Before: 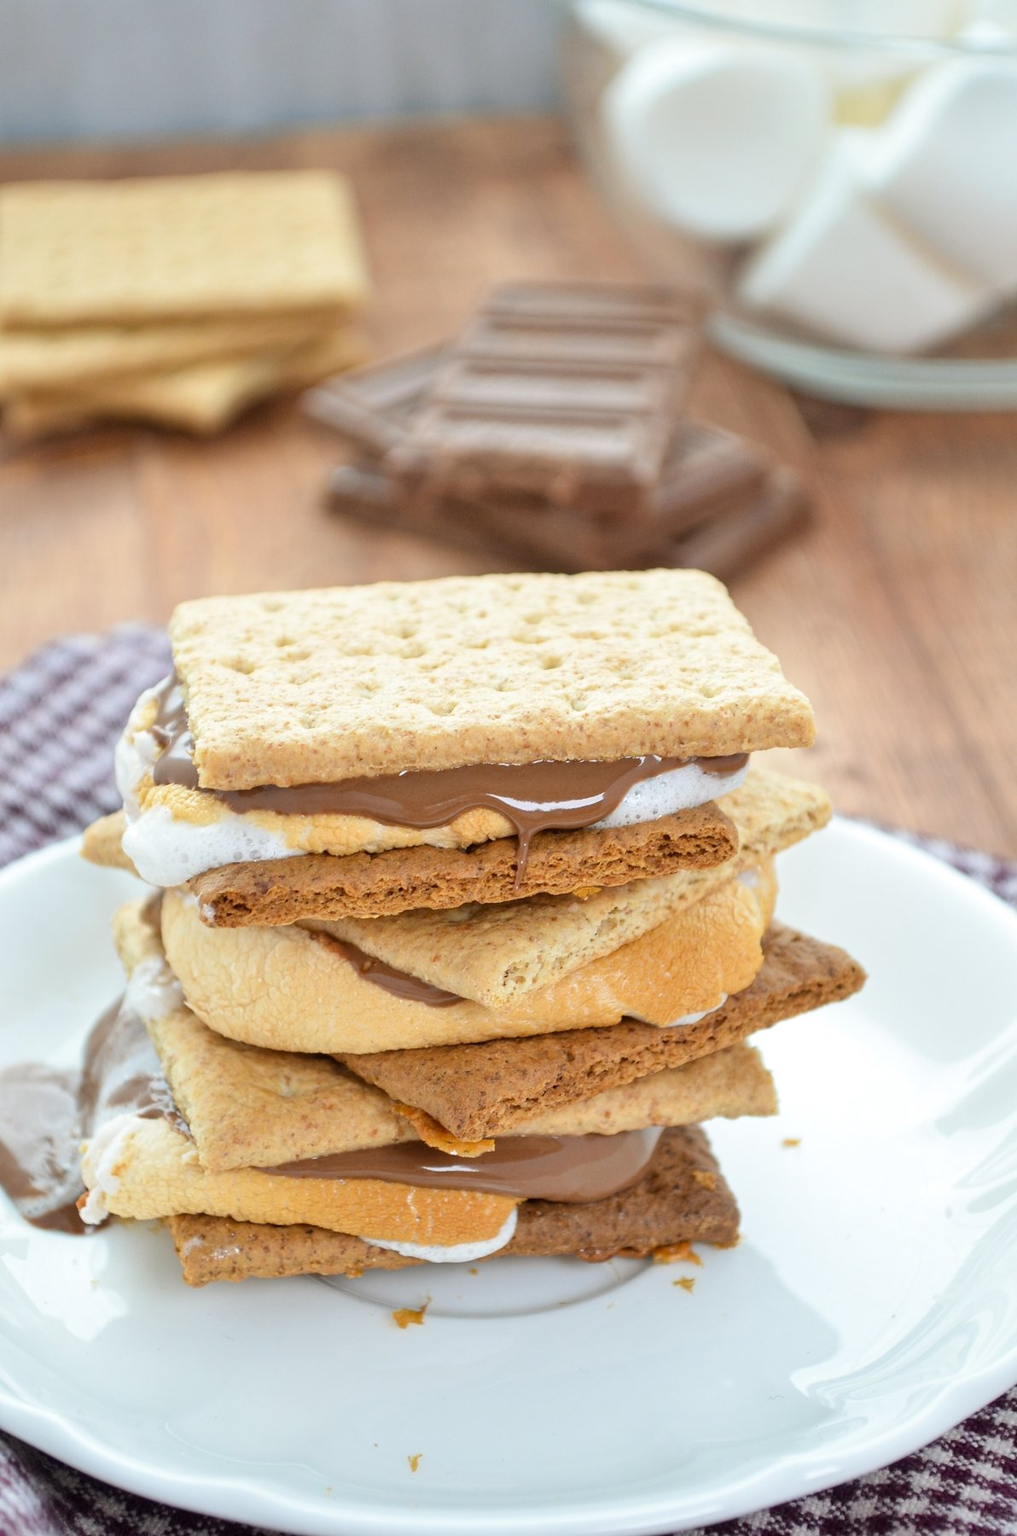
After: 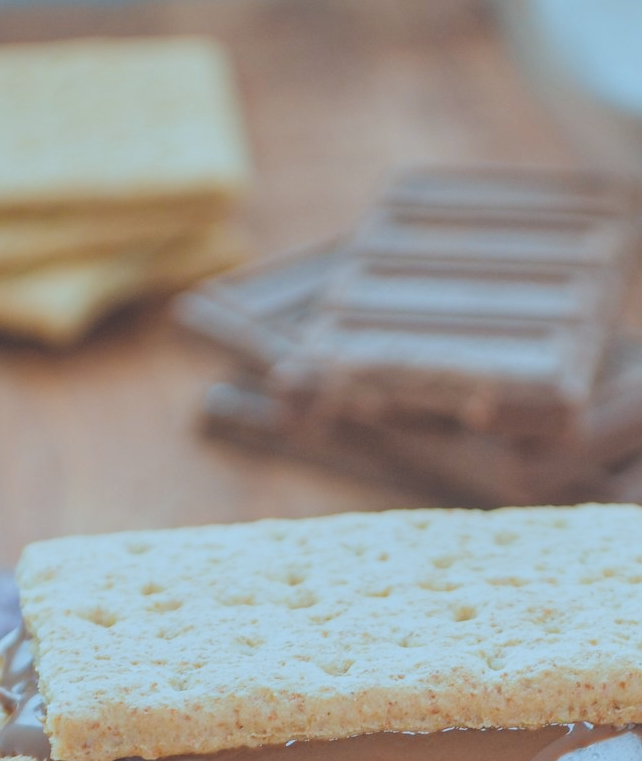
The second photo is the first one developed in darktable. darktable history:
filmic rgb: black relative exposure -4.4 EV, white relative exposure 5 EV, threshold 3 EV, hardness 2.23, latitude 40.06%, contrast 1.15, highlights saturation mix 10%, shadows ↔ highlights balance 1.04%, preserve chrominance RGB euclidean norm (legacy), color science v4 (2020), enable highlight reconstruction true
crop: left 15.306%, top 9.065%, right 30.789%, bottom 48.638%
color correction: highlights a* -9.73, highlights b* -21.22
local contrast: on, module defaults
exposure: black level correction -0.062, exposure -0.05 EV, compensate highlight preservation false
